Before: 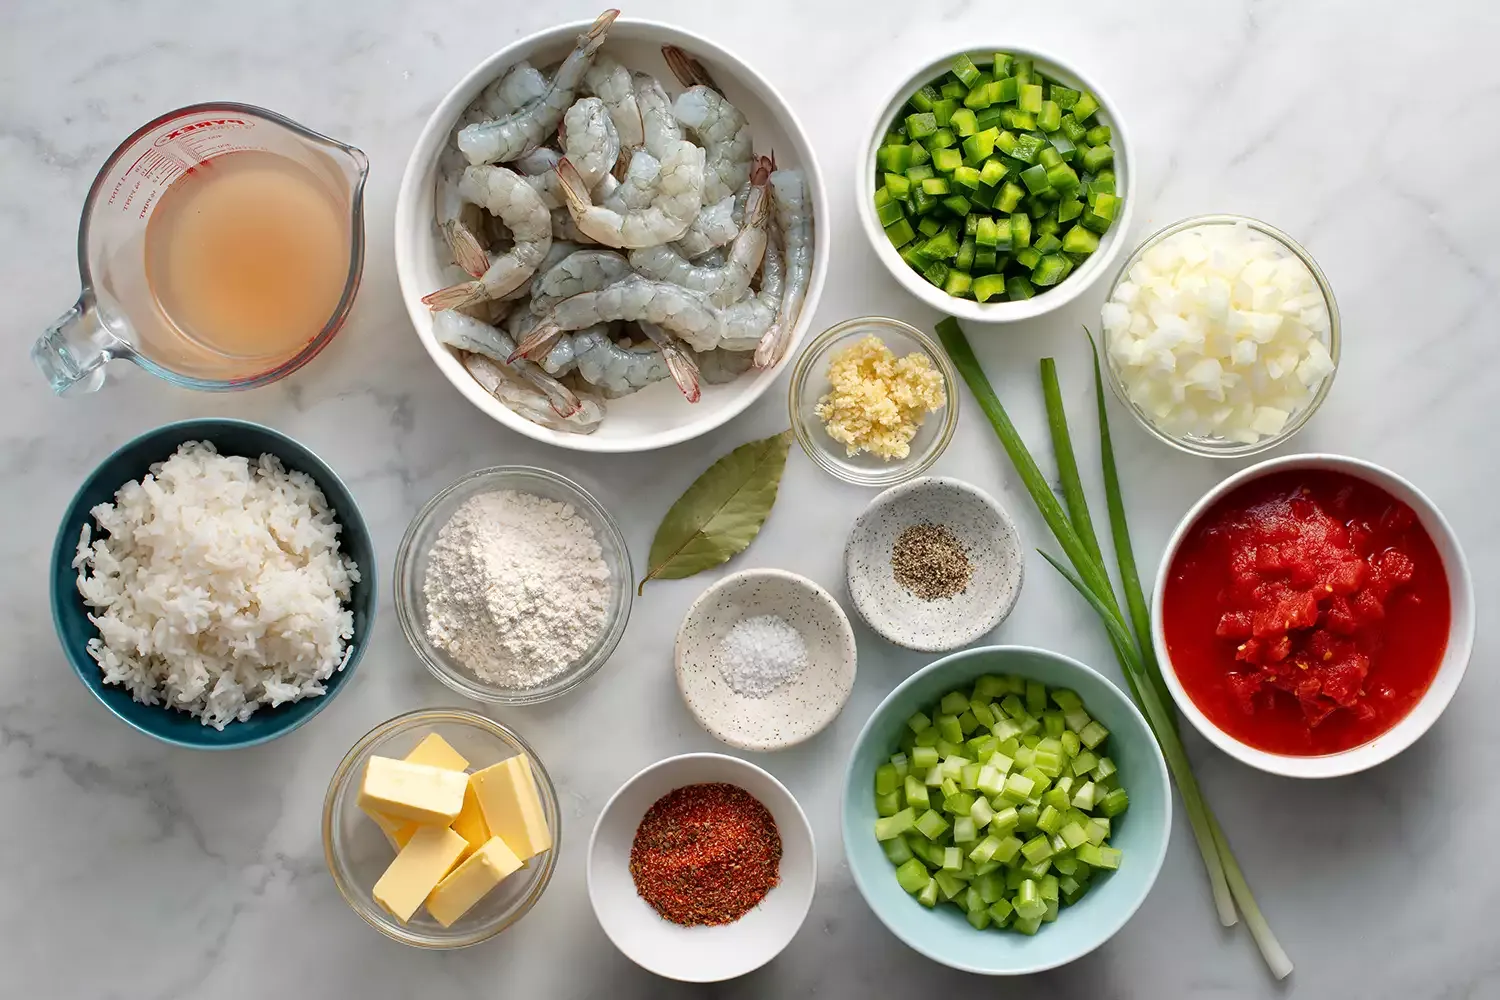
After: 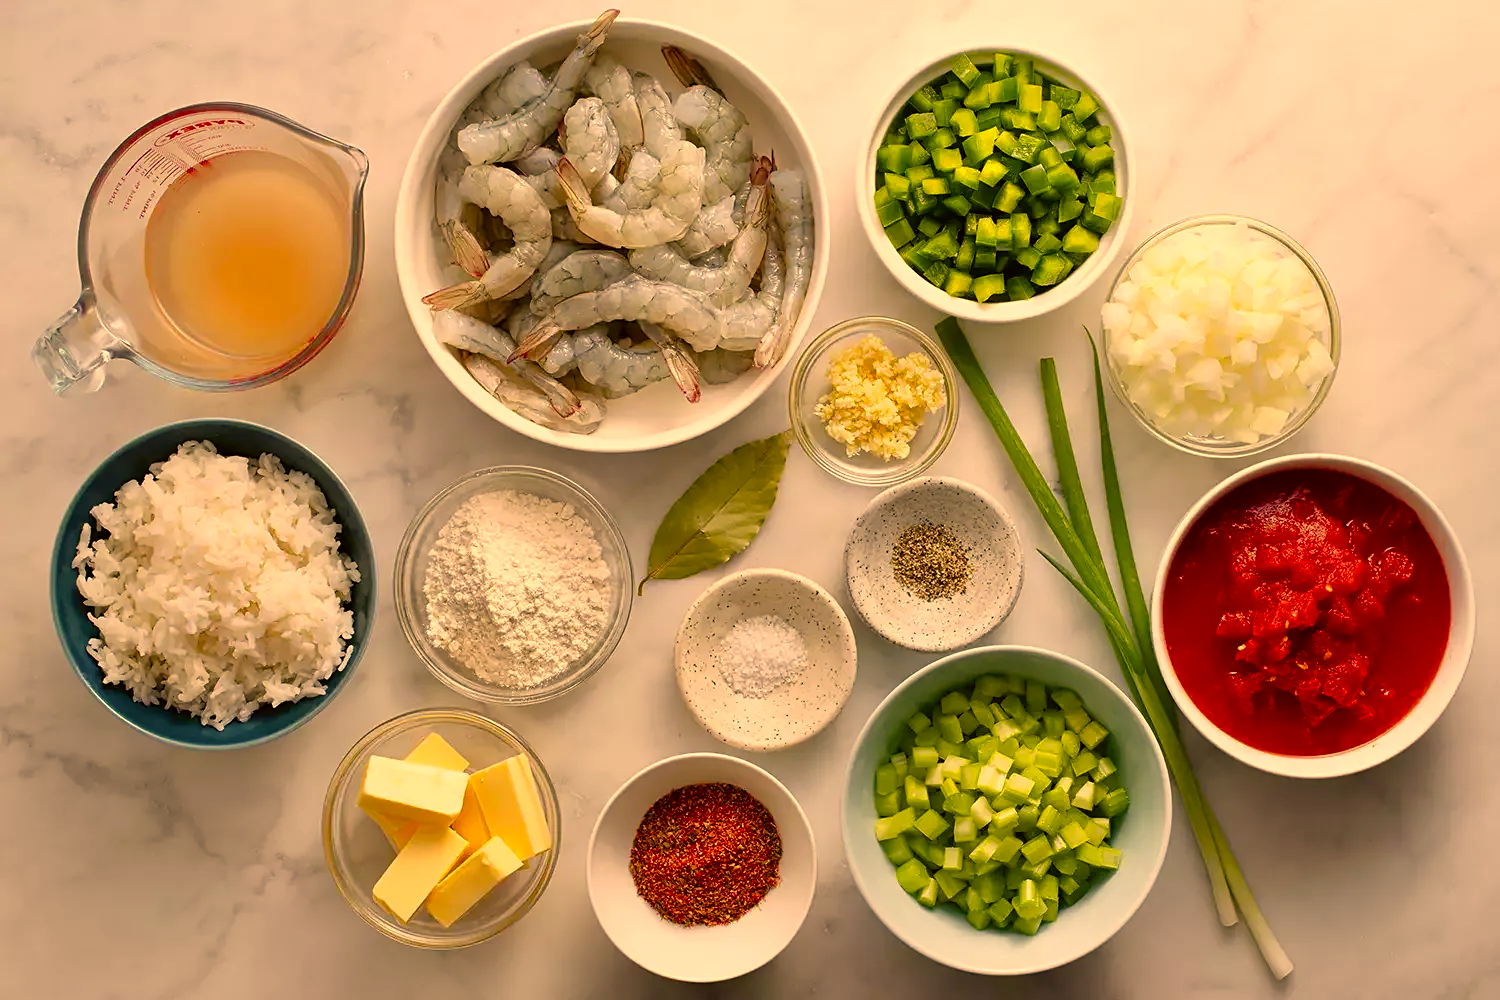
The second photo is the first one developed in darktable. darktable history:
sharpen: amount 0.2
color balance rgb: perceptual saturation grading › global saturation 20%, perceptual saturation grading › highlights -25%, perceptual saturation grading › shadows 25%
color correction: highlights a* 17.94, highlights b* 35.39, shadows a* 1.48, shadows b* 6.42, saturation 1.01
